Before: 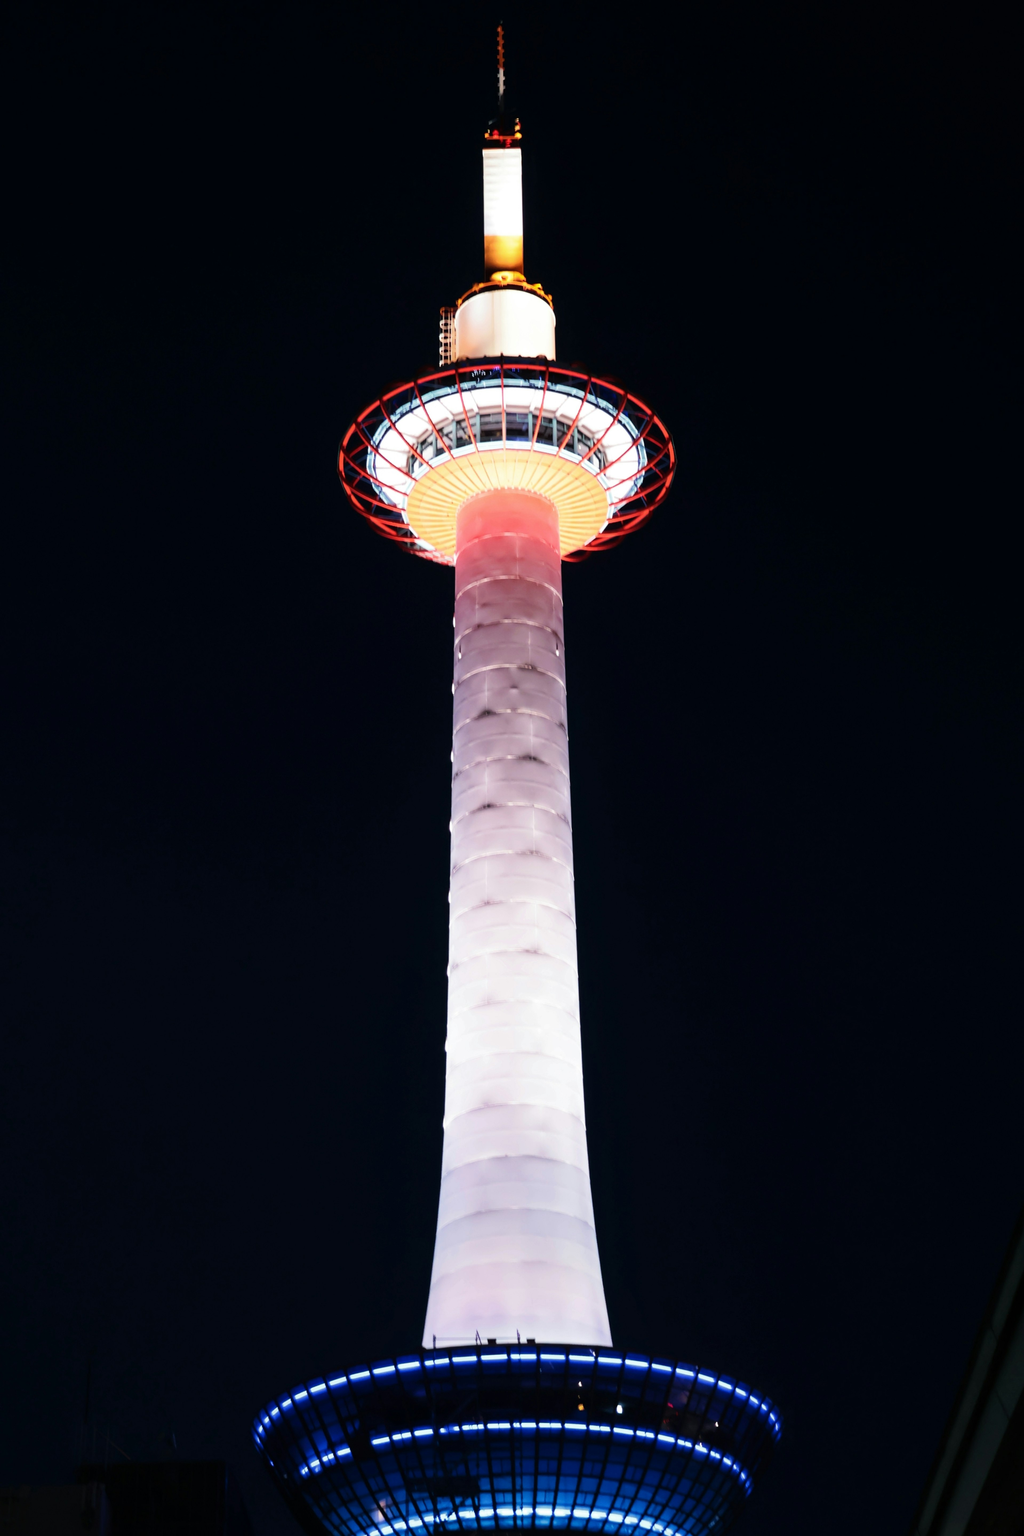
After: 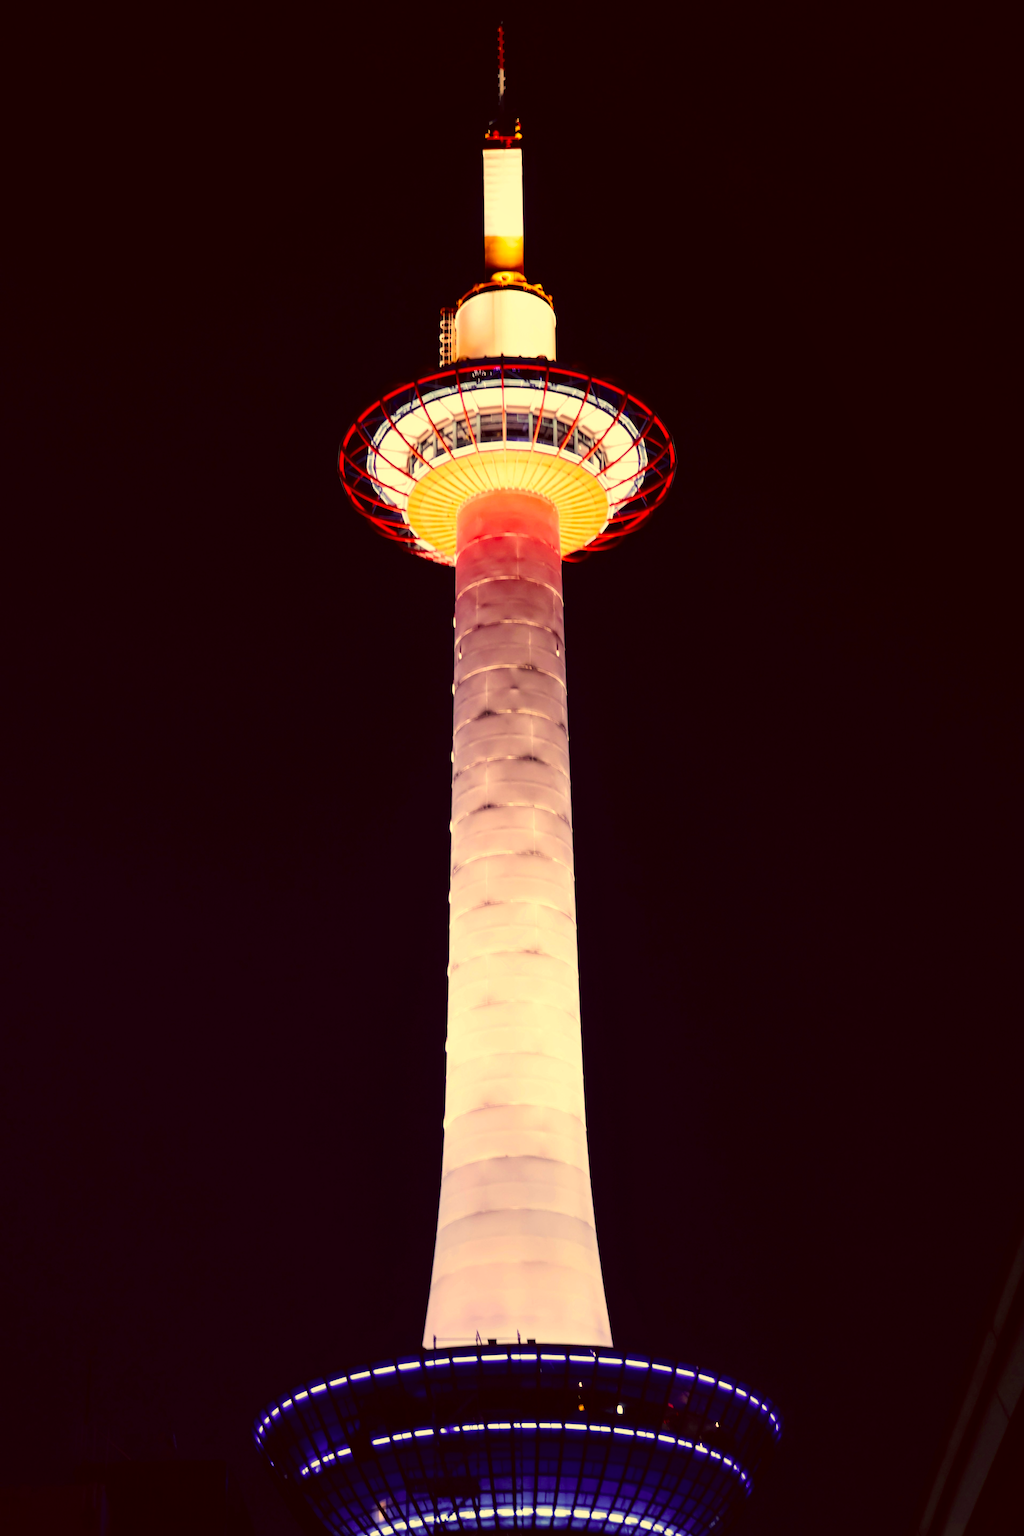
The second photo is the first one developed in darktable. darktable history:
local contrast: highlights 100%, shadows 100%, detail 120%, midtone range 0.2
color balance rgb: perceptual saturation grading › global saturation 8.89%, saturation formula JzAzBz (2021)
color correction: highlights a* 10.12, highlights b* 39.04, shadows a* 14.62, shadows b* 3.37
